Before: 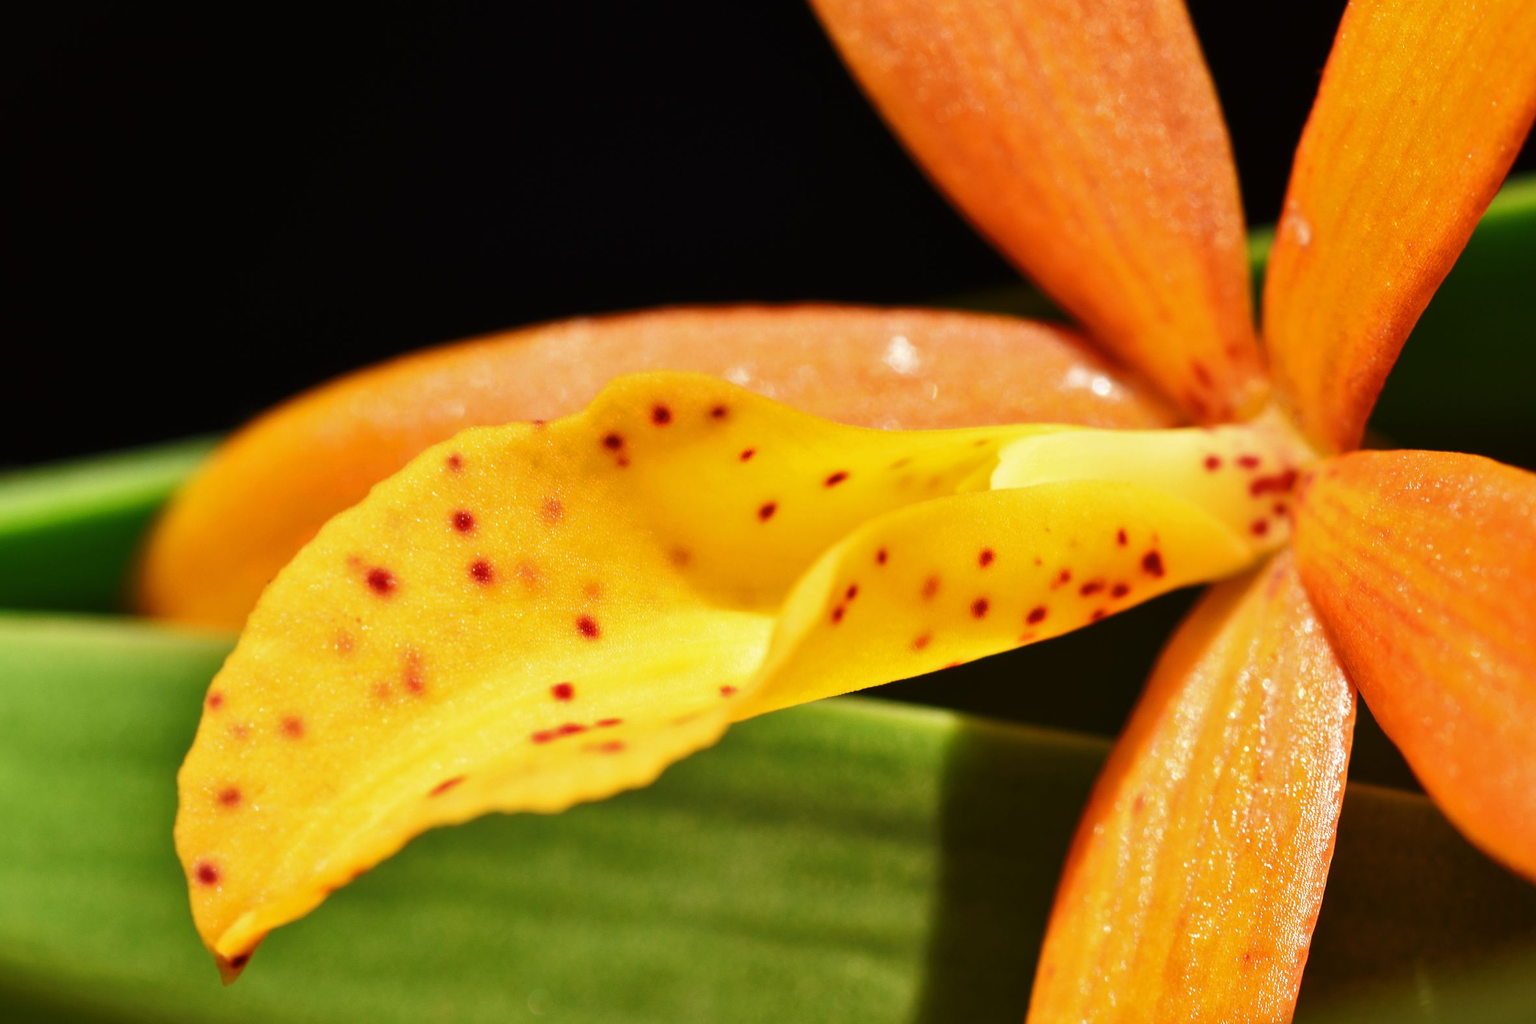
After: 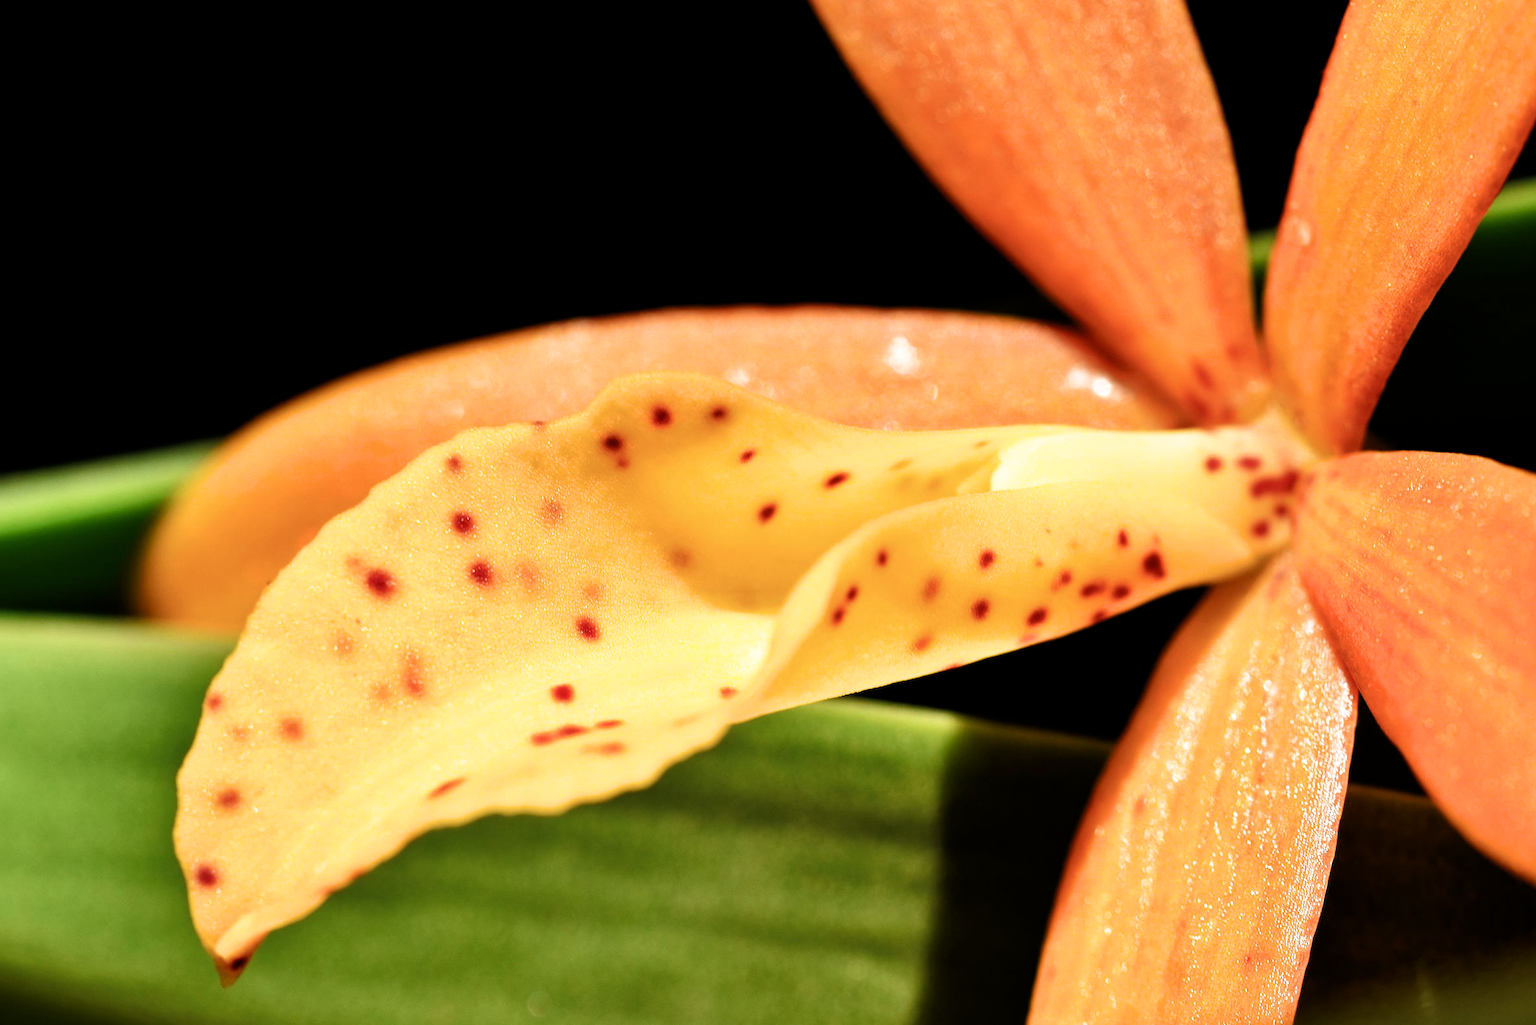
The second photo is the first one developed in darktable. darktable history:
crop and rotate: left 0.129%, bottom 0.008%
filmic rgb: black relative exposure -8.67 EV, white relative exposure 2.72 EV, threshold 2.99 EV, target black luminance 0%, hardness 6.27, latitude 76.92%, contrast 1.329, shadows ↔ highlights balance -0.321%, color science v6 (2022), enable highlight reconstruction true
